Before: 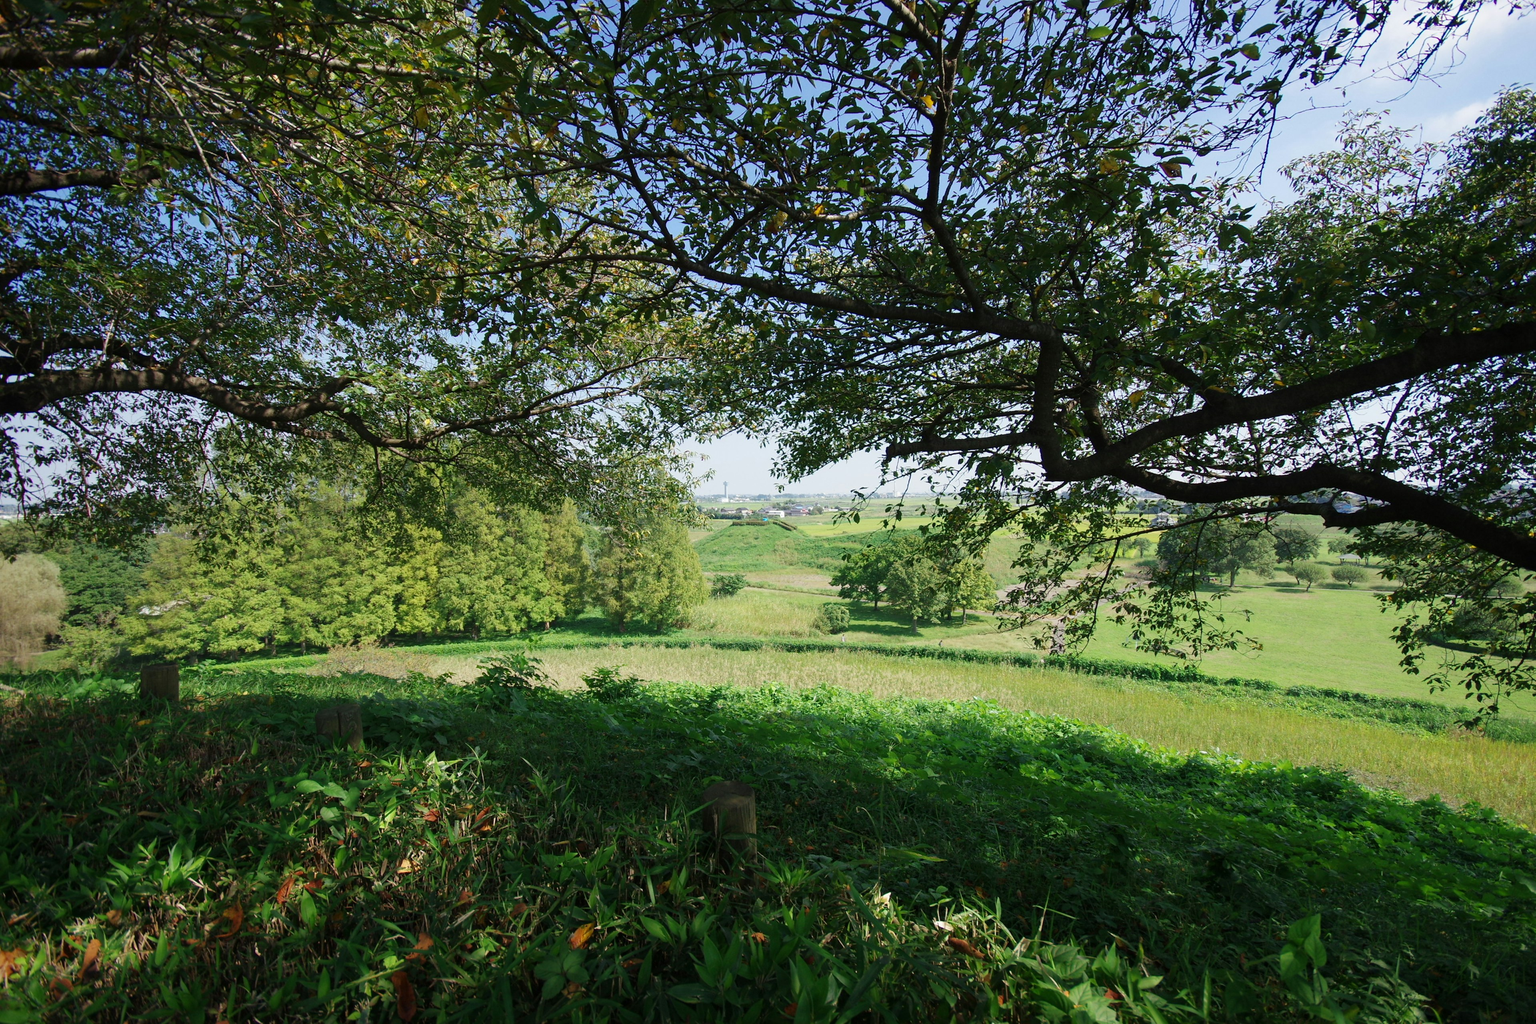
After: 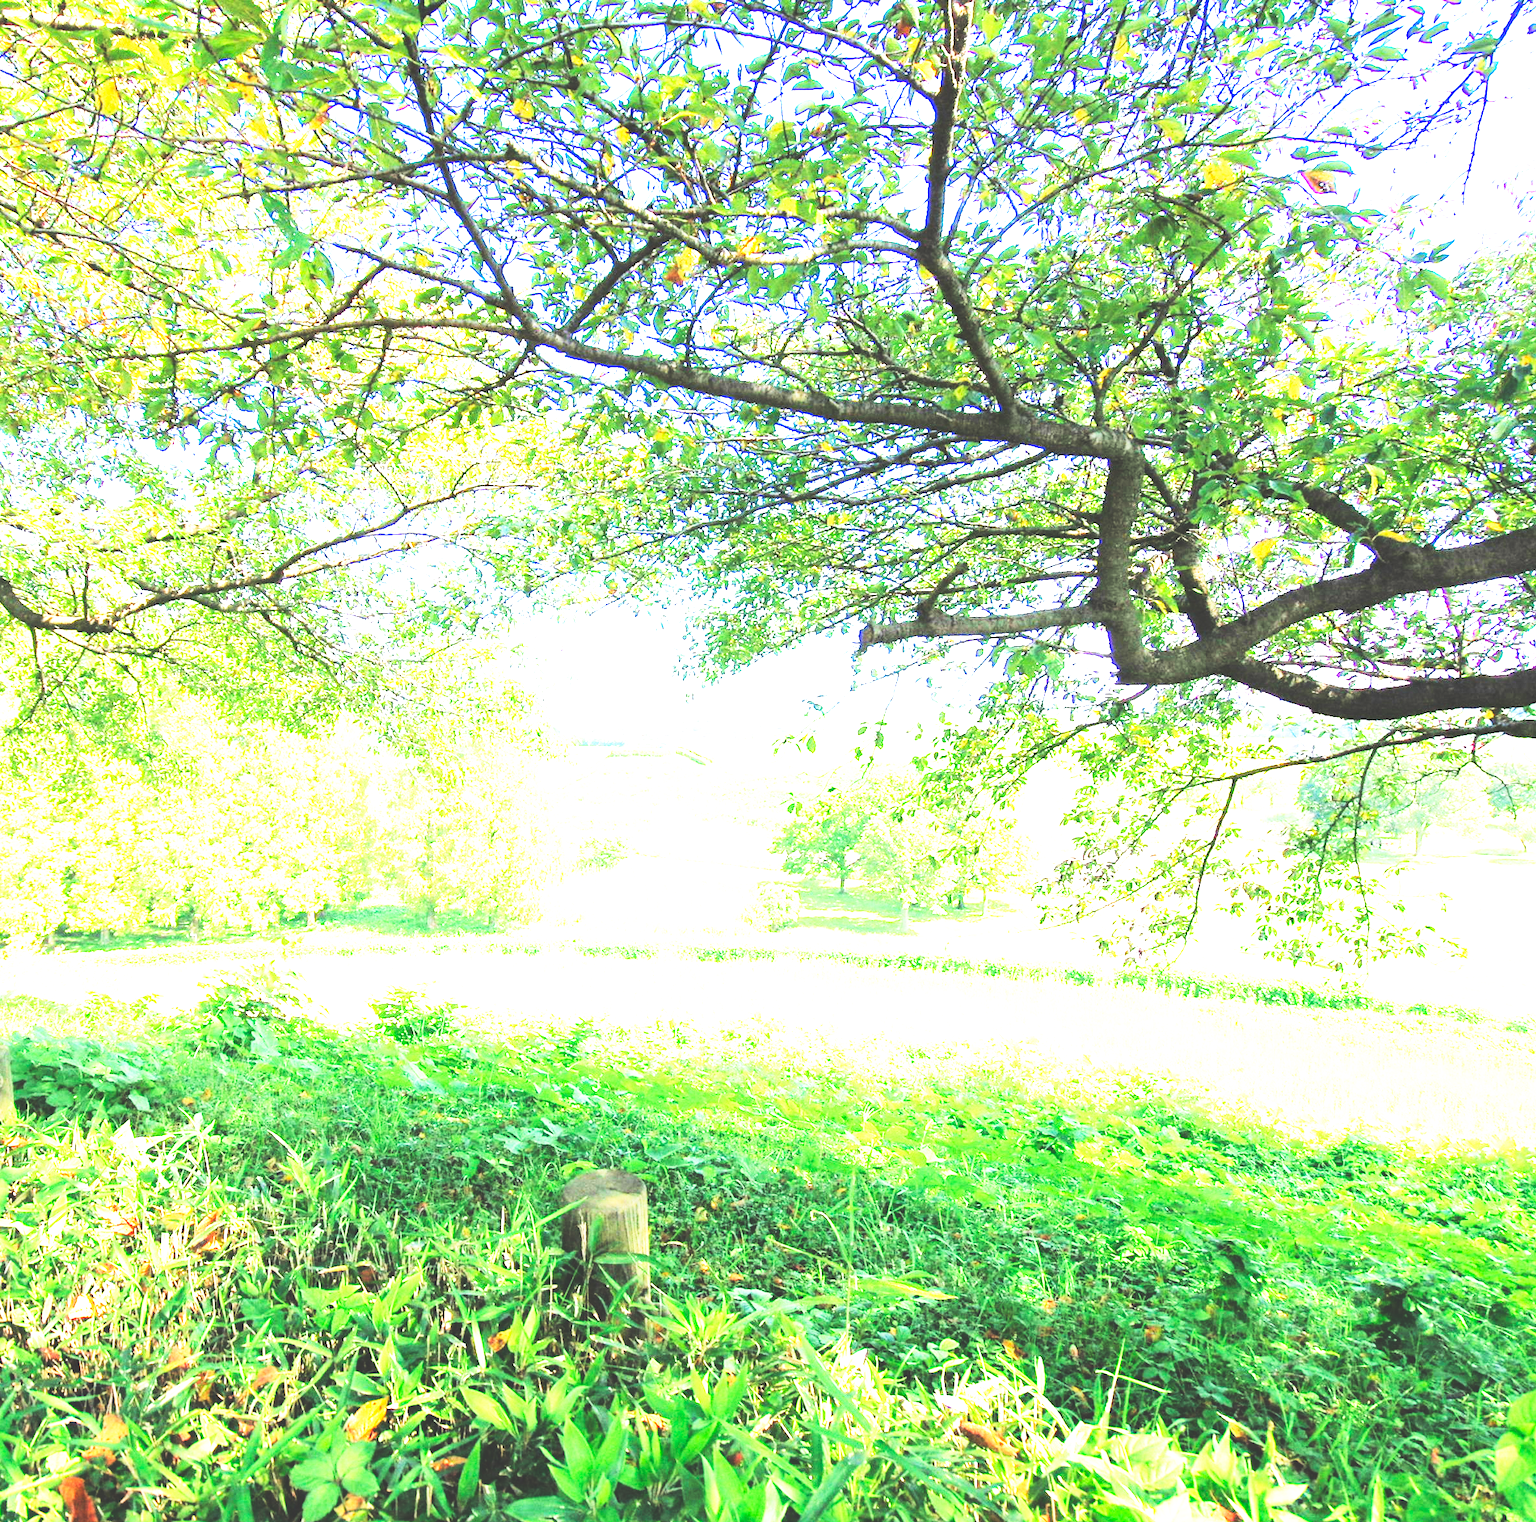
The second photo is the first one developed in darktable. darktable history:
exposure: exposure 3.044 EV, compensate exposure bias true, compensate highlight preservation false
base curve: curves: ch0 [(0, 0.036) (0.007, 0.037) (0.604, 0.887) (1, 1)], preserve colors none
crop and rotate: left 23.116%, top 5.626%, right 14.986%, bottom 2.352%
tone equalizer: -7 EV 0.16 EV, -6 EV 0.565 EV, -5 EV 1.17 EV, -4 EV 1.36 EV, -3 EV 1.16 EV, -2 EV 0.6 EV, -1 EV 0.168 EV, edges refinement/feathering 500, mask exposure compensation -1.57 EV, preserve details no
